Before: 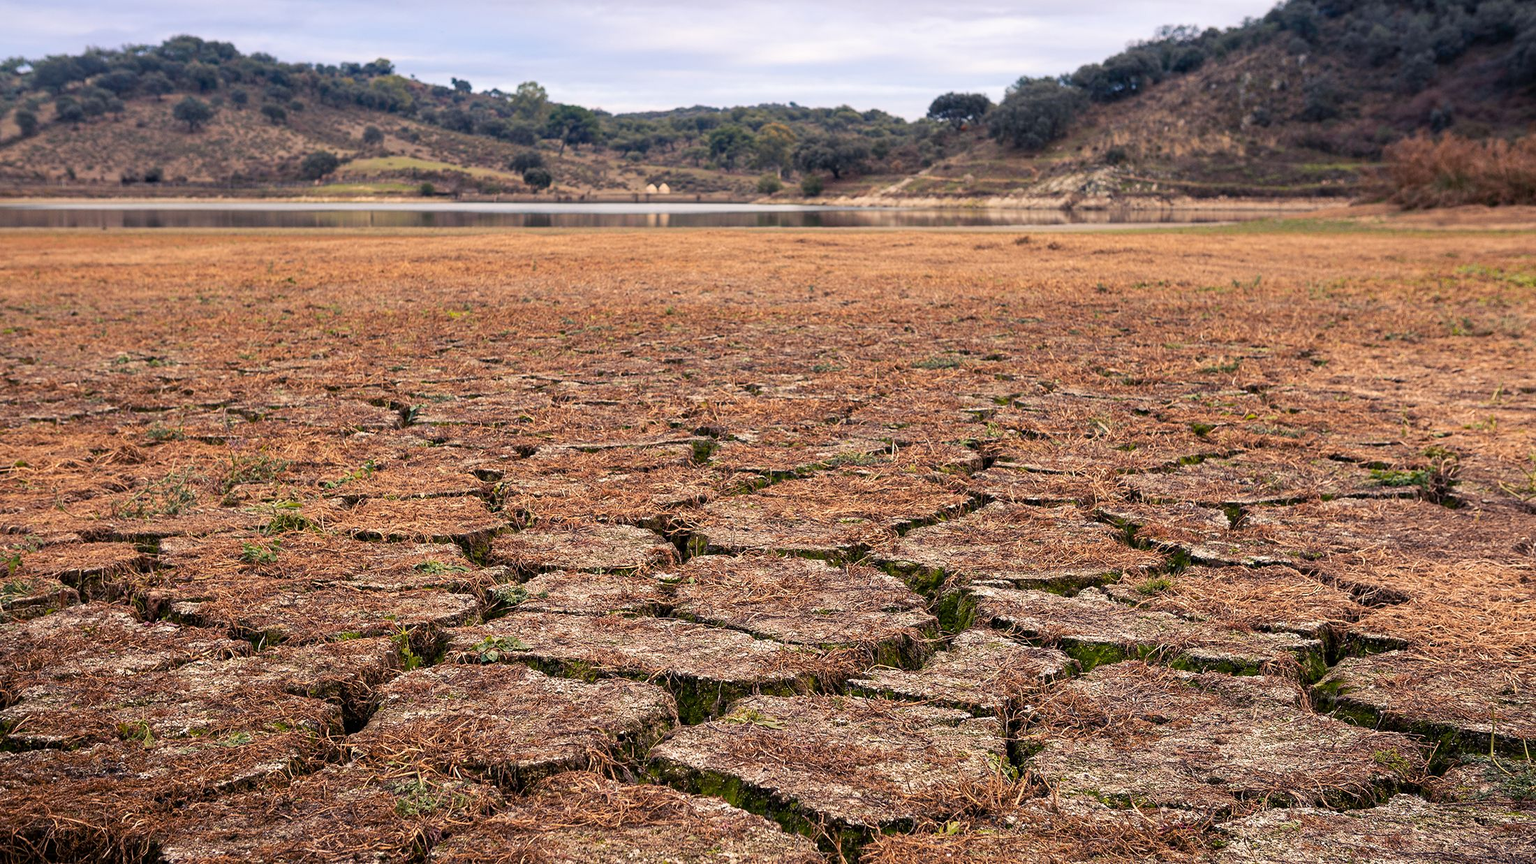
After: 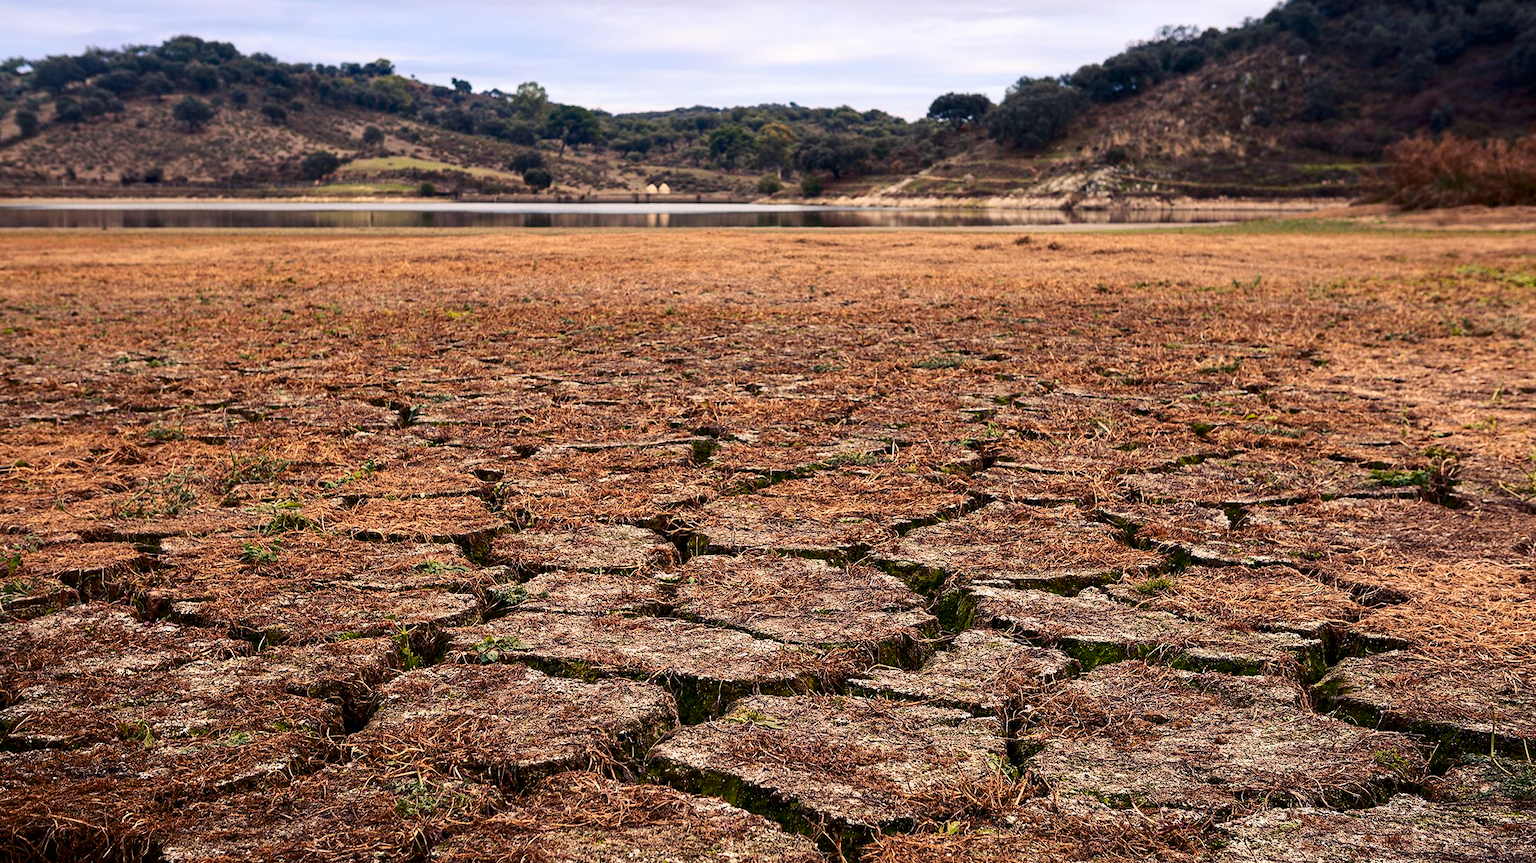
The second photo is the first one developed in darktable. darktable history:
contrast brightness saturation: contrast 0.198, brightness -0.112, saturation 0.099
